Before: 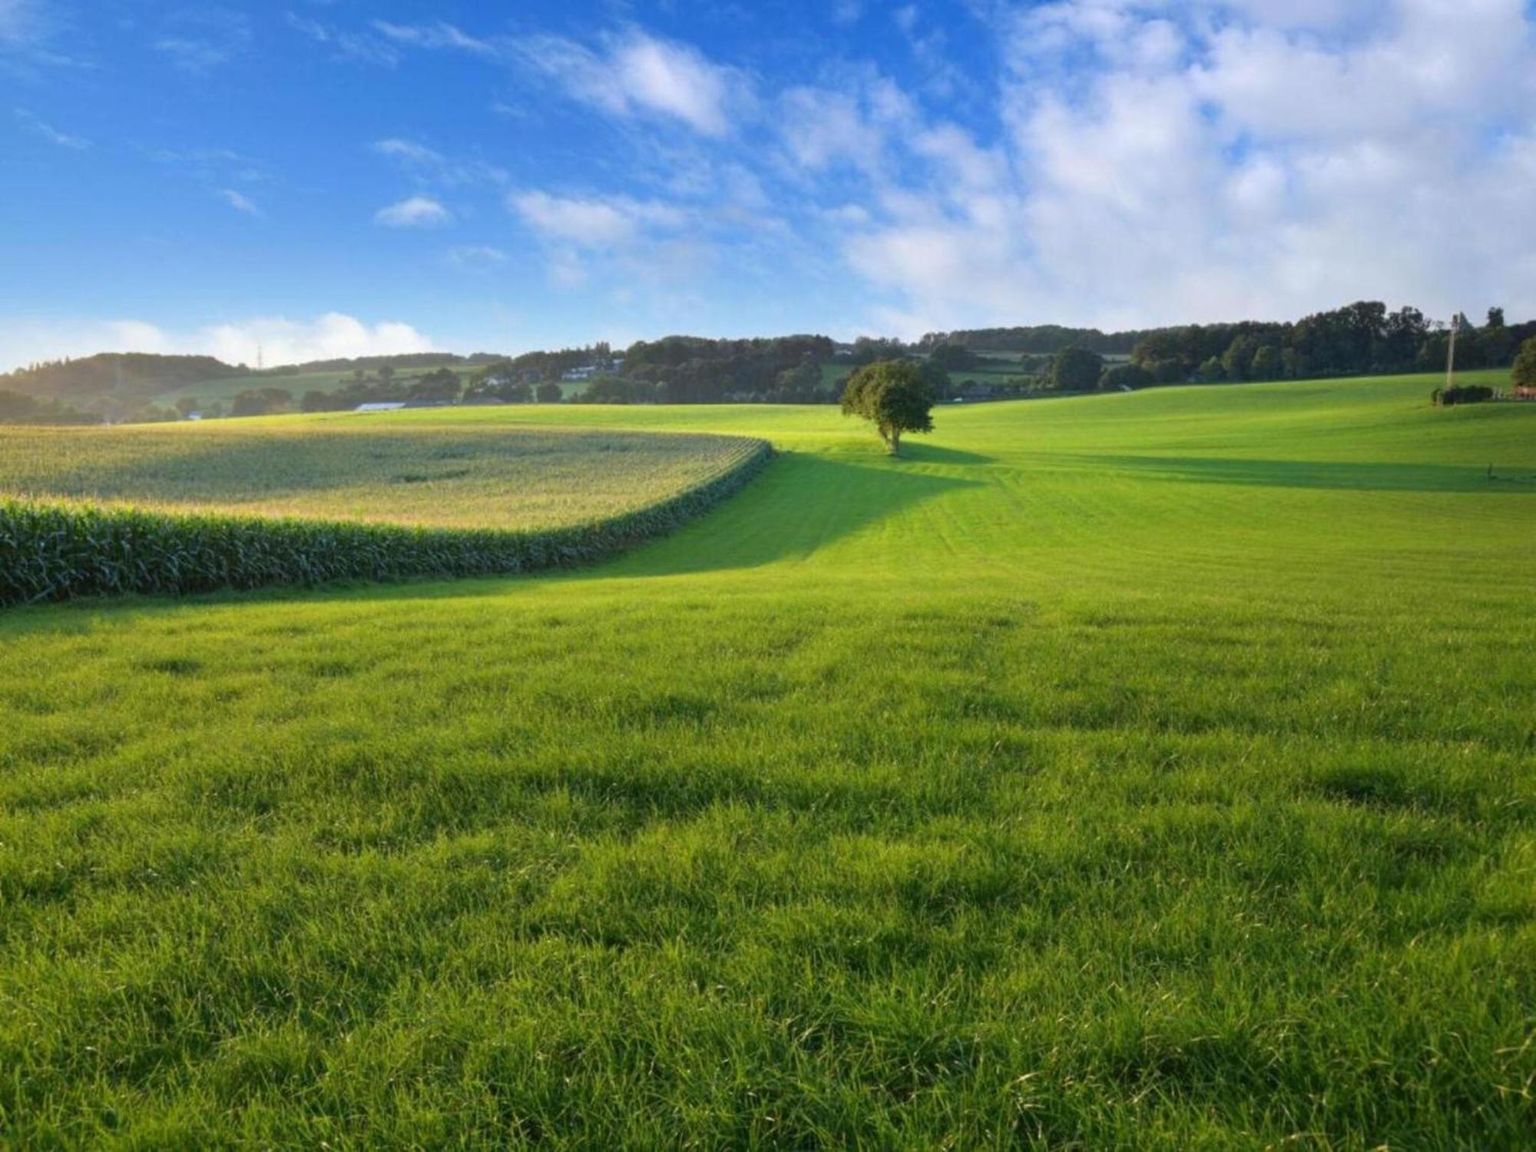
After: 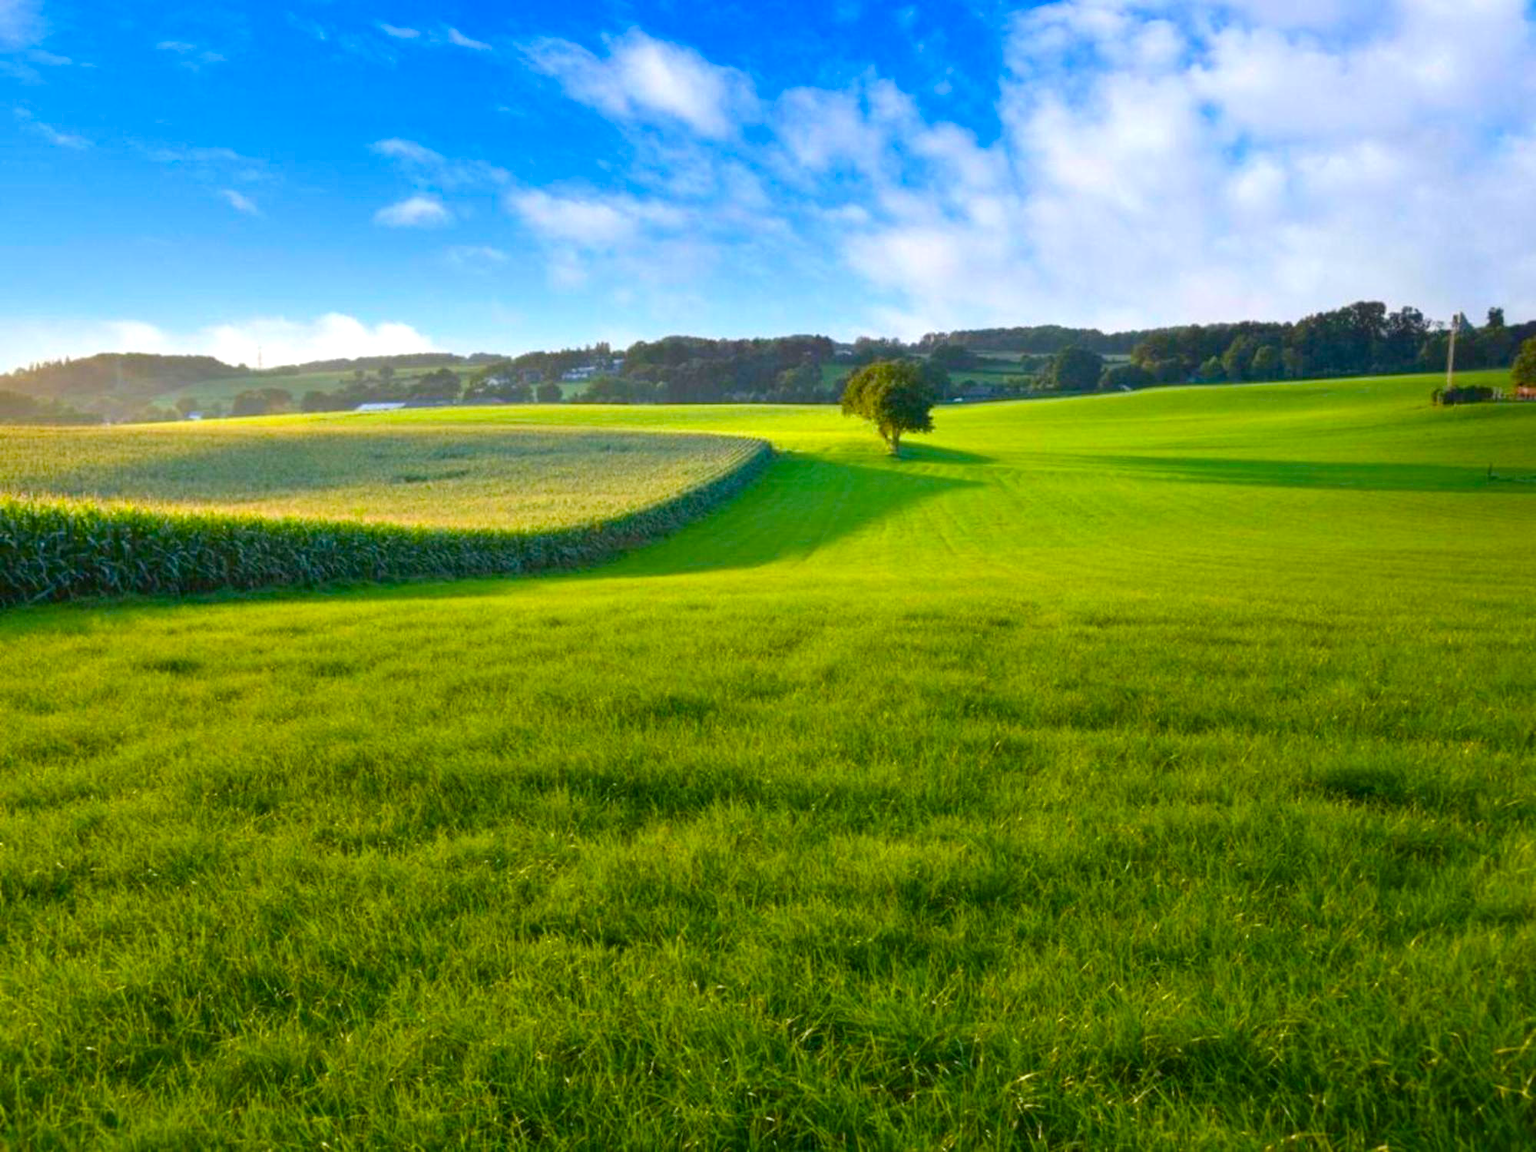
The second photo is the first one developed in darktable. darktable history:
color balance rgb: linear chroma grading › global chroma 9.098%, perceptual saturation grading › global saturation 20%, perceptual saturation grading › highlights -25.382%, perceptual saturation grading › shadows 25.846%, global vibrance 34.263%
exposure: exposure 0.296 EV, compensate highlight preservation false
